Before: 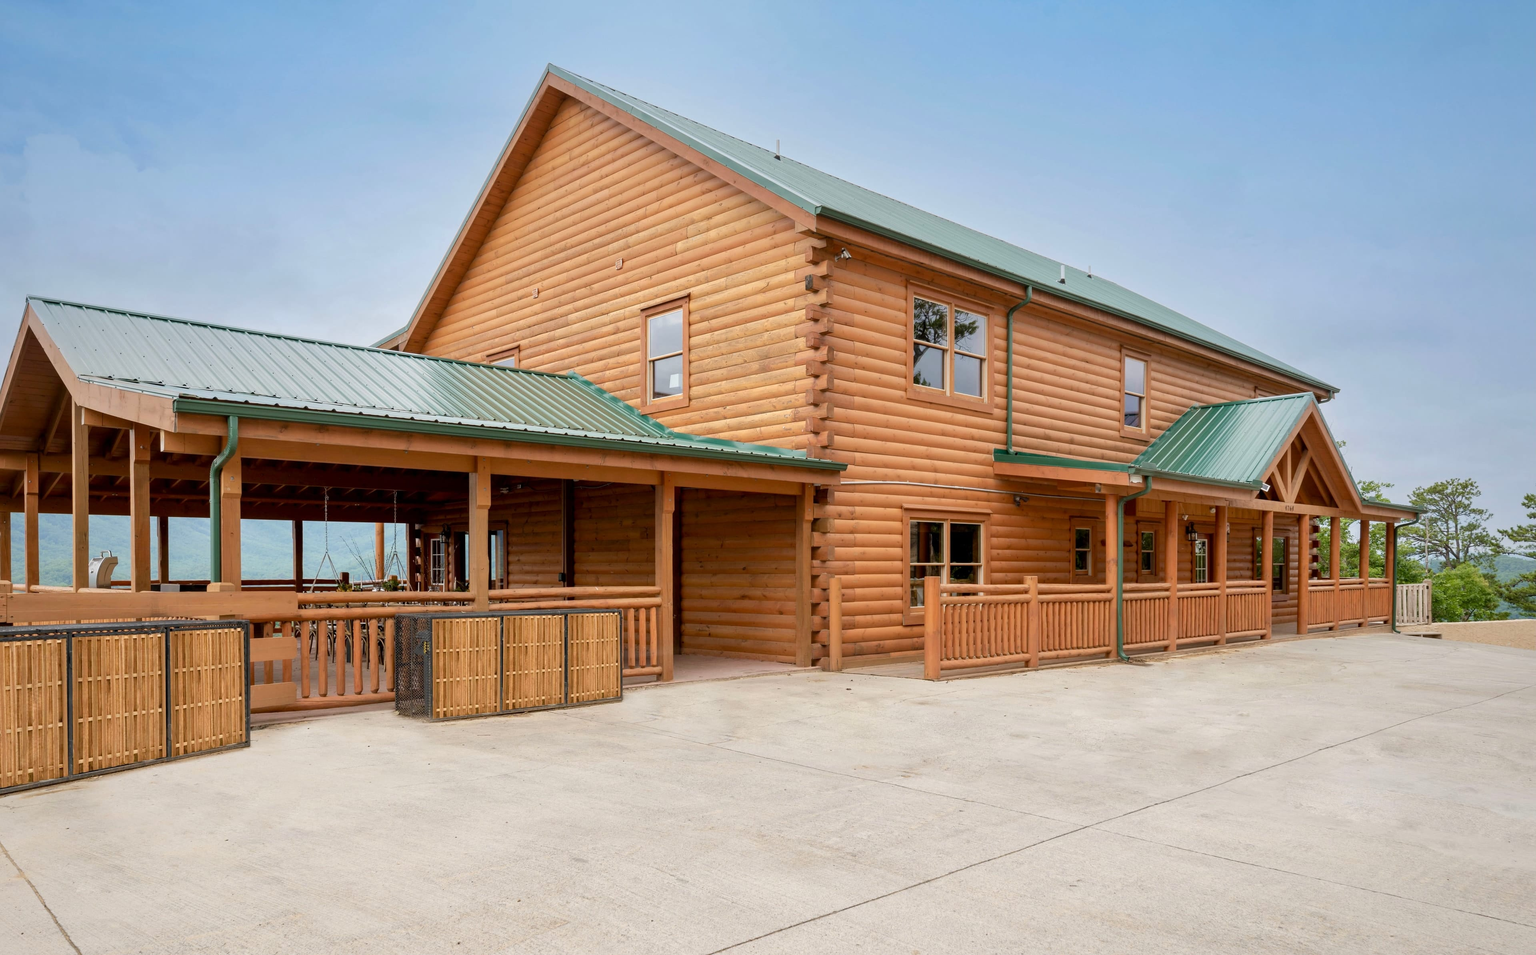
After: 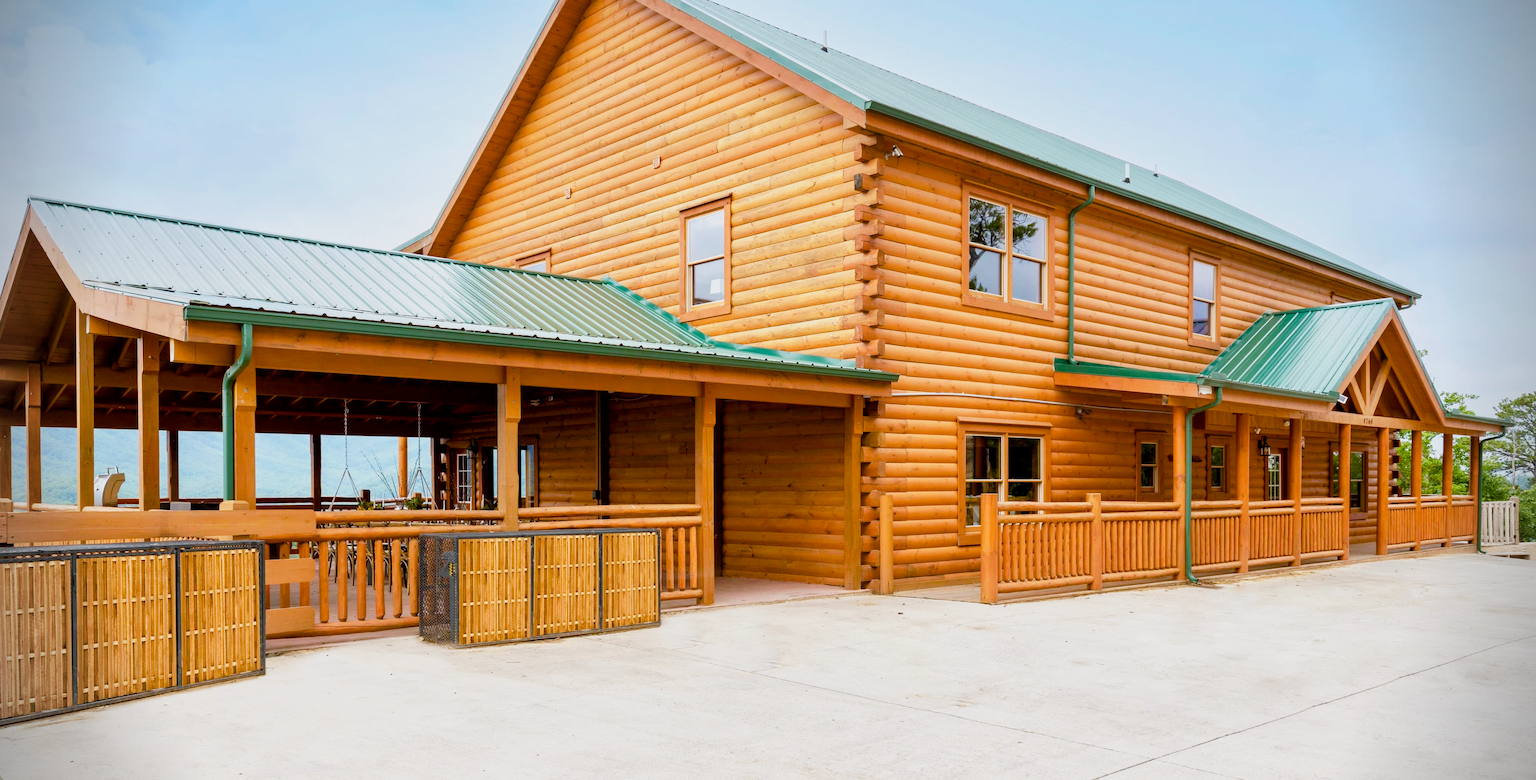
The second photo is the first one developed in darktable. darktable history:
rotate and perspective: automatic cropping original format, crop left 0, crop top 0
base curve: curves: ch0 [(0, 0) (0.088, 0.125) (0.176, 0.251) (0.354, 0.501) (0.613, 0.749) (1, 0.877)], preserve colors none
white balance: red 0.98, blue 1.034
crop and rotate: angle 0.03°, top 11.643%, right 5.651%, bottom 11.189%
color balance rgb: perceptual saturation grading › global saturation 35%, perceptual saturation grading › highlights -25%, perceptual saturation grading › shadows 50%
vignetting: fall-off start 88.03%, fall-off radius 24.9%
